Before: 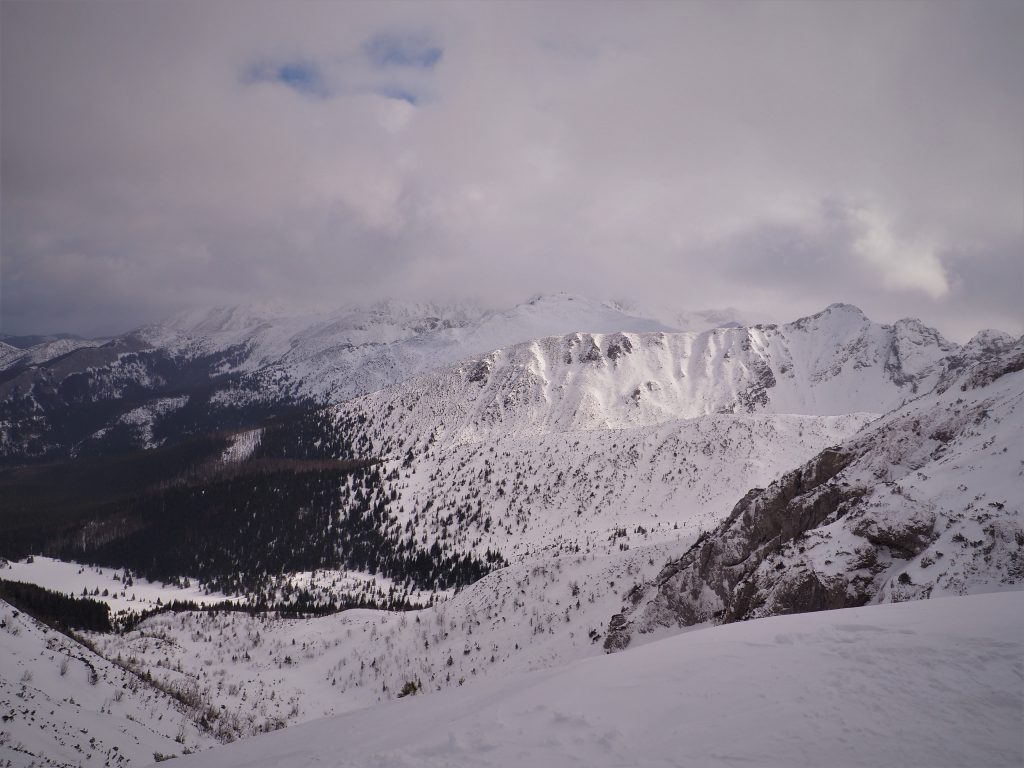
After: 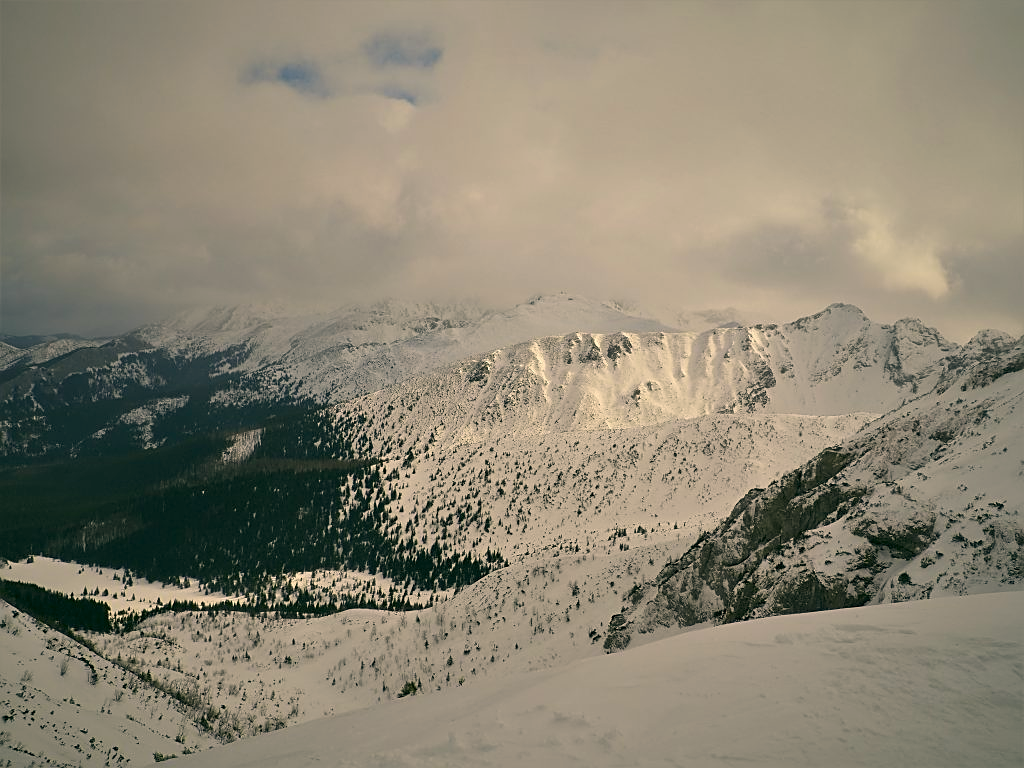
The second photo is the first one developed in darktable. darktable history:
color correction: highlights a* 5.3, highlights b* 24.26, shadows a* -15.58, shadows b* 4.02
sharpen: on, module defaults
